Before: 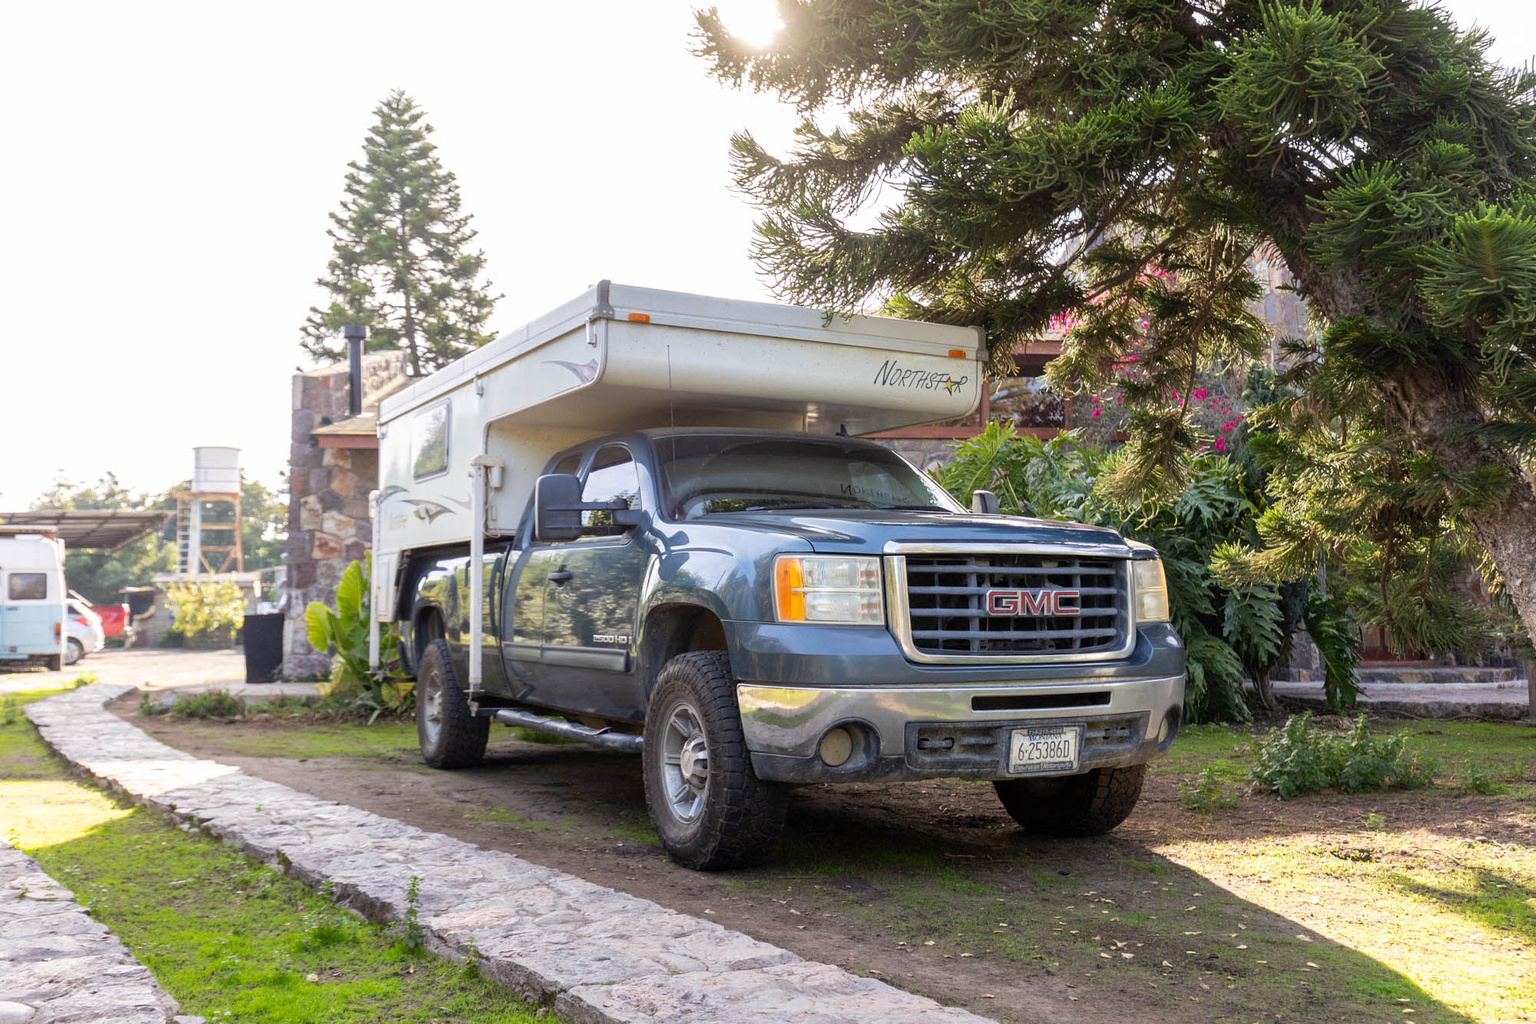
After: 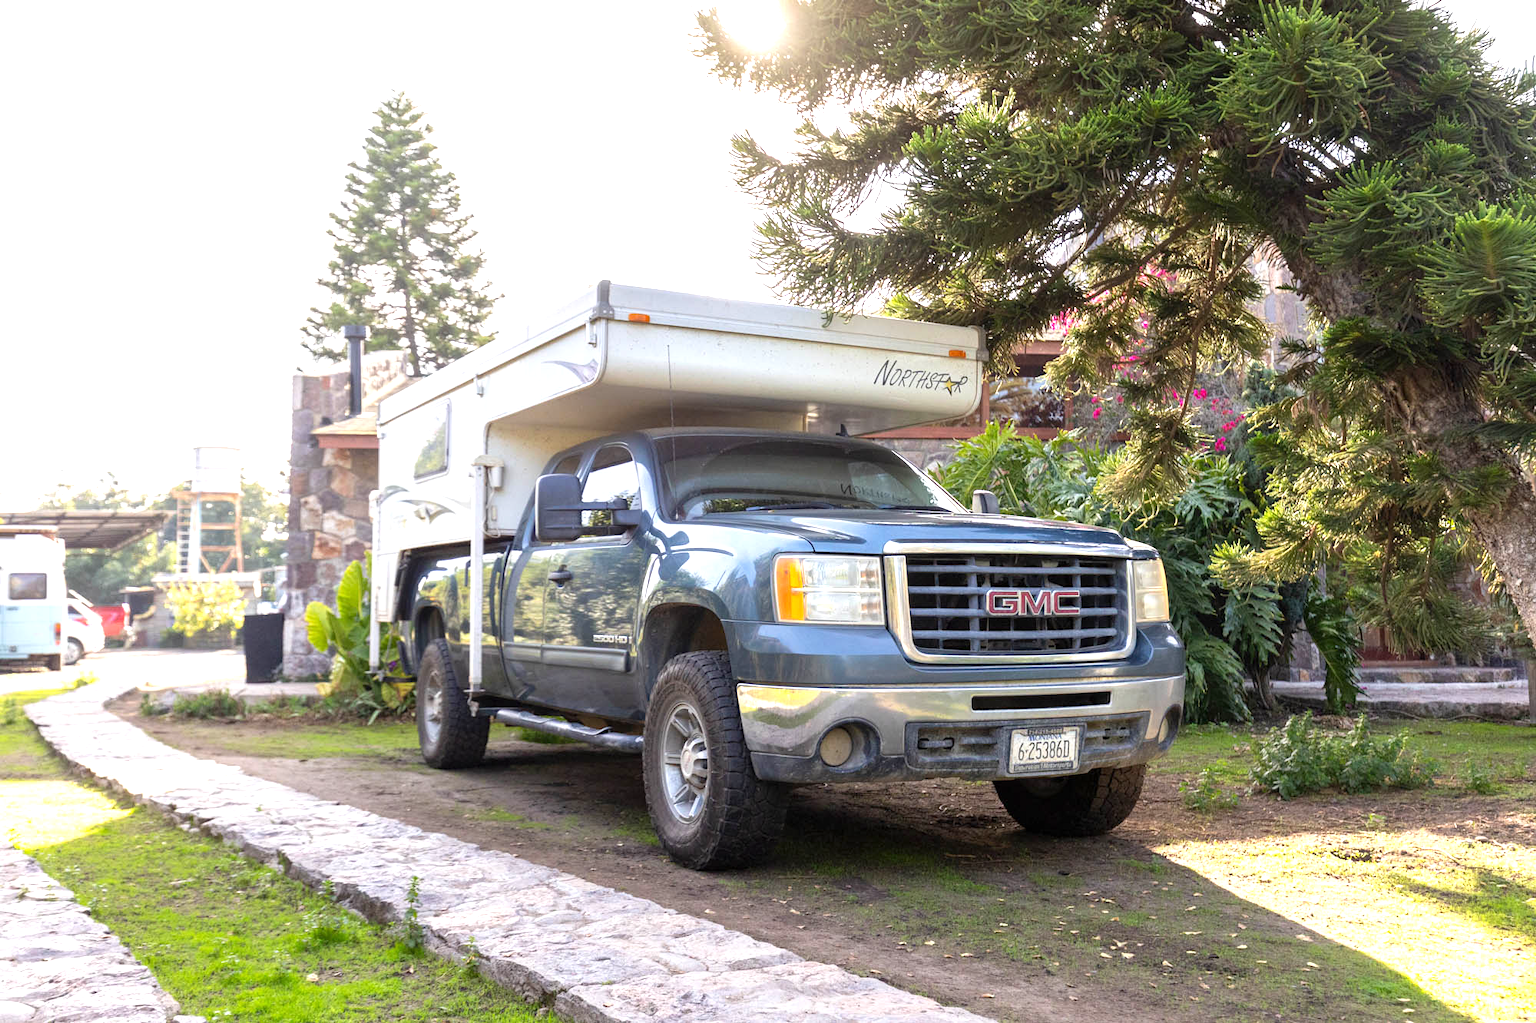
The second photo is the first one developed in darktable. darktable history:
exposure: exposure 0.633 EV, compensate highlight preservation false
